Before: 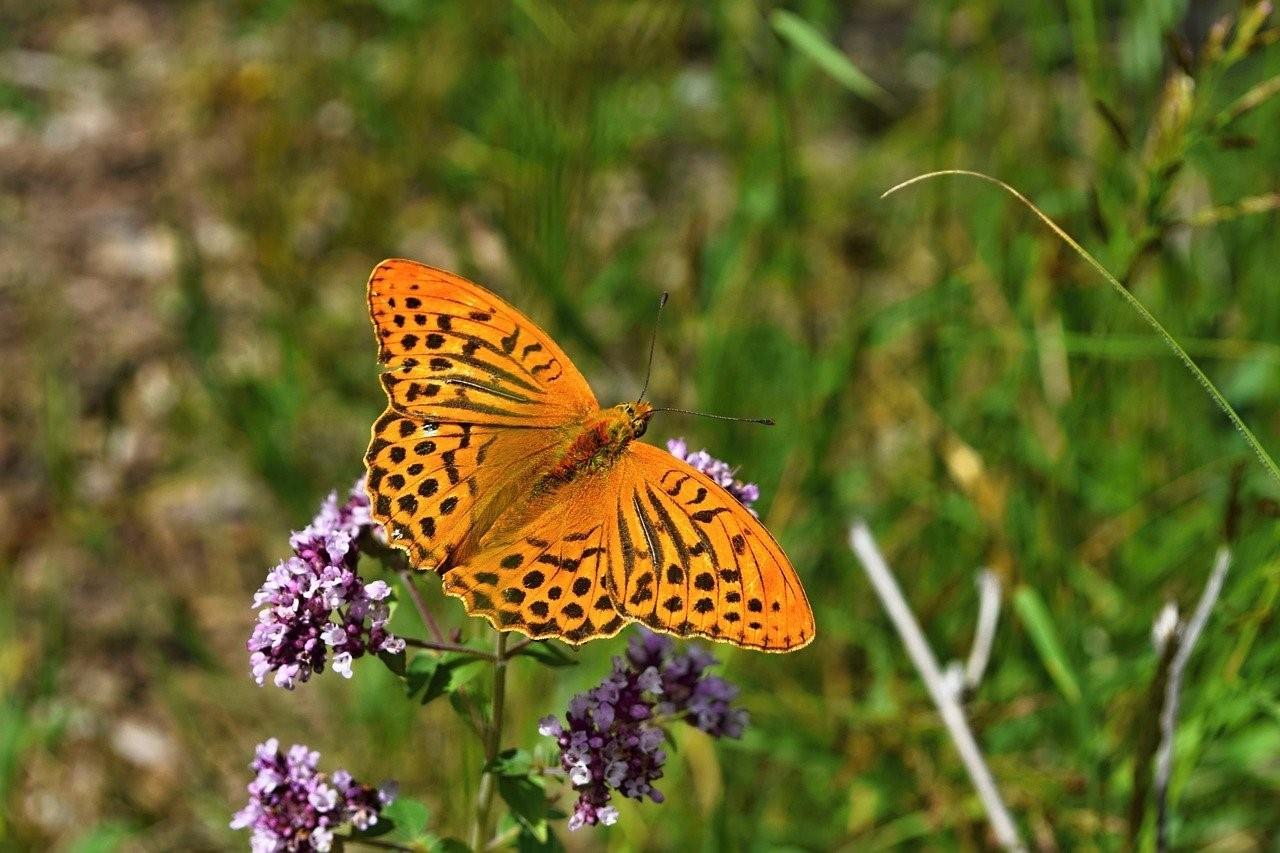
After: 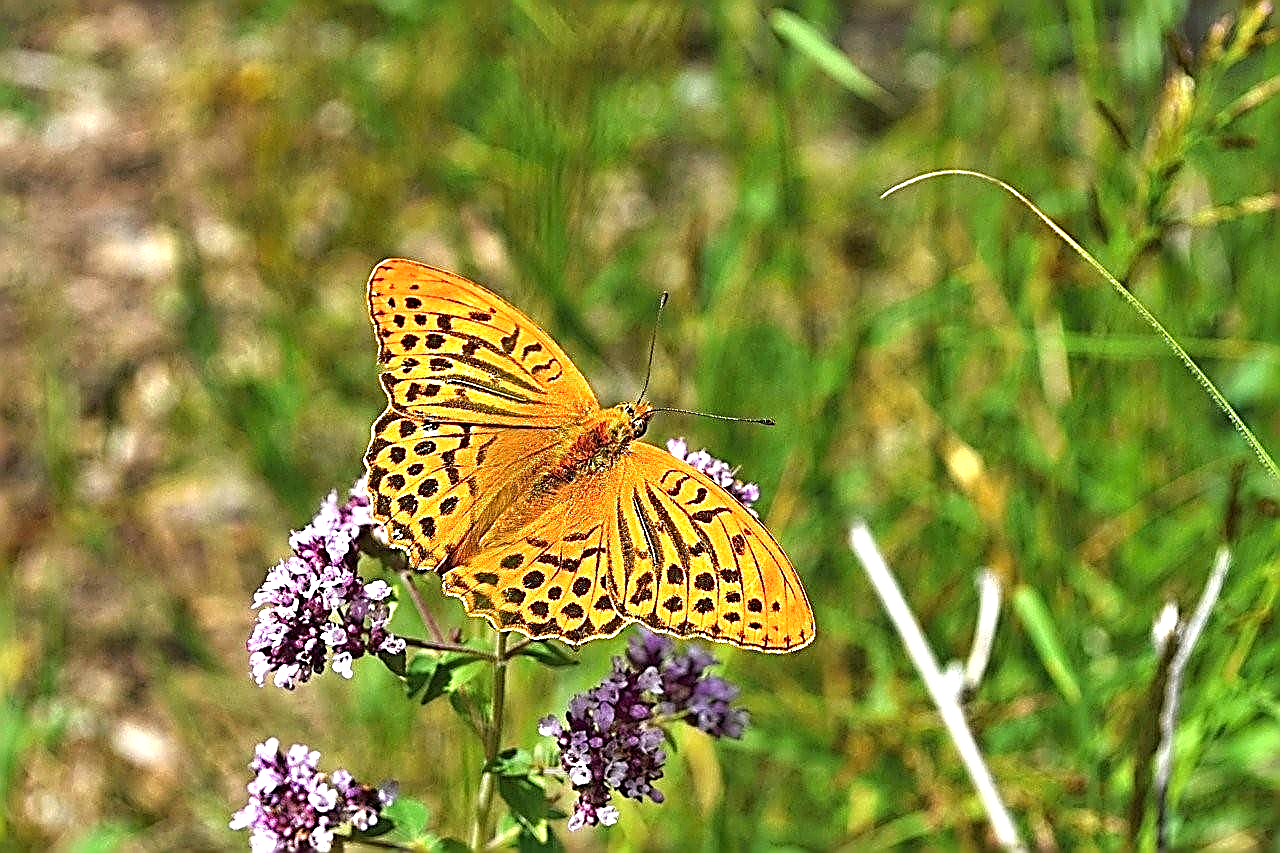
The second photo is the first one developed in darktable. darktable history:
sharpen: amount 1.846
exposure: exposure 1 EV, compensate exposure bias true, compensate highlight preservation false
